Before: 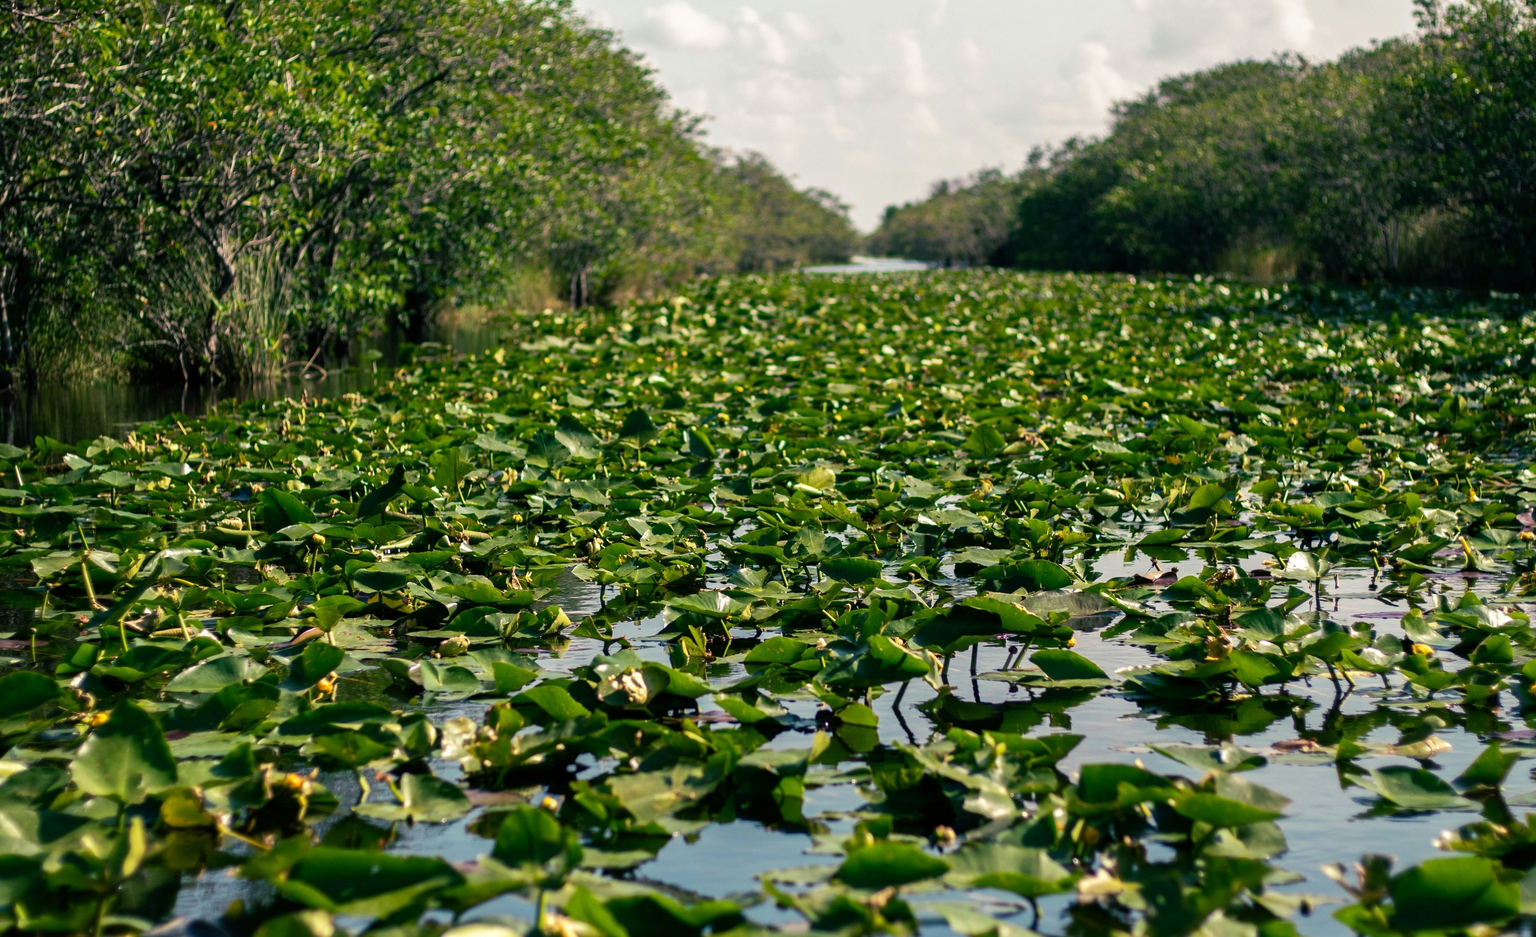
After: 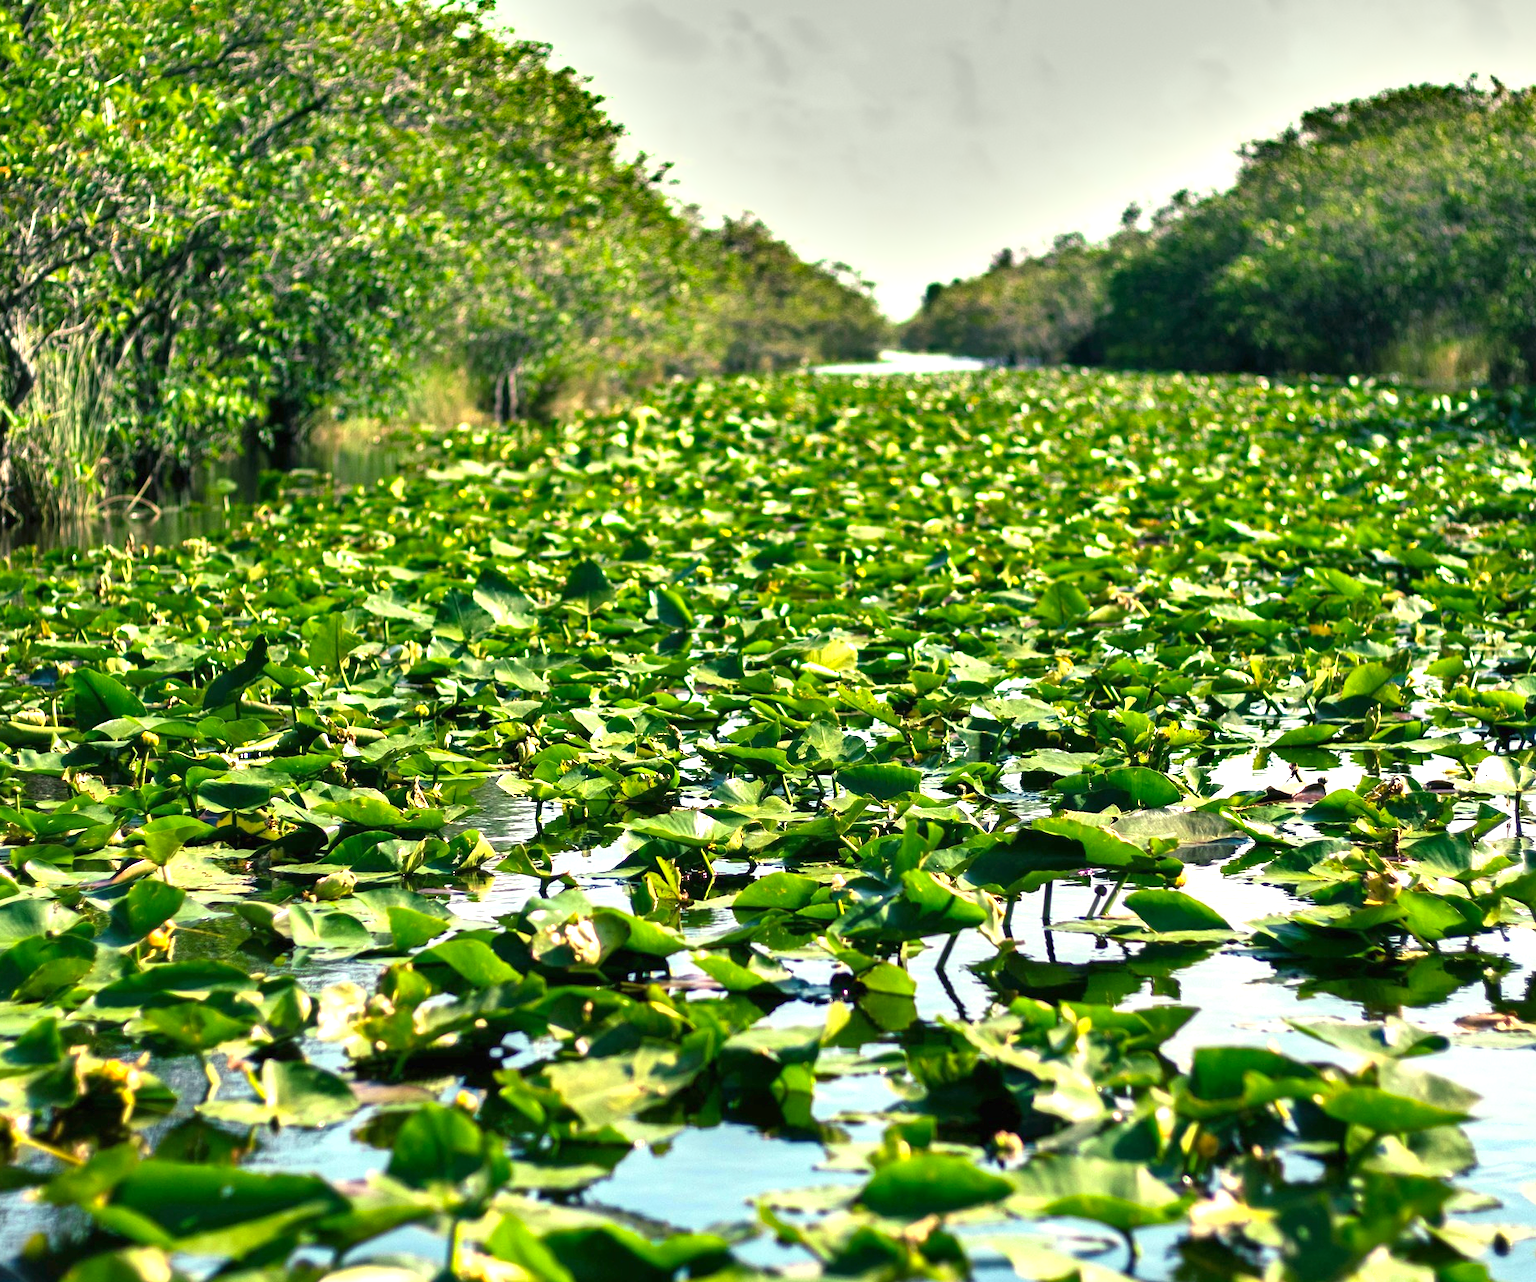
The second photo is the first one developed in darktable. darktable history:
color correction: highlights a* -4.37, highlights b* 6.82
crop: left 13.643%, top 0%, right 13.322%
shadows and highlights: low approximation 0.01, soften with gaussian
exposure: black level correction 0, exposure 1.391 EV, compensate highlight preservation false
